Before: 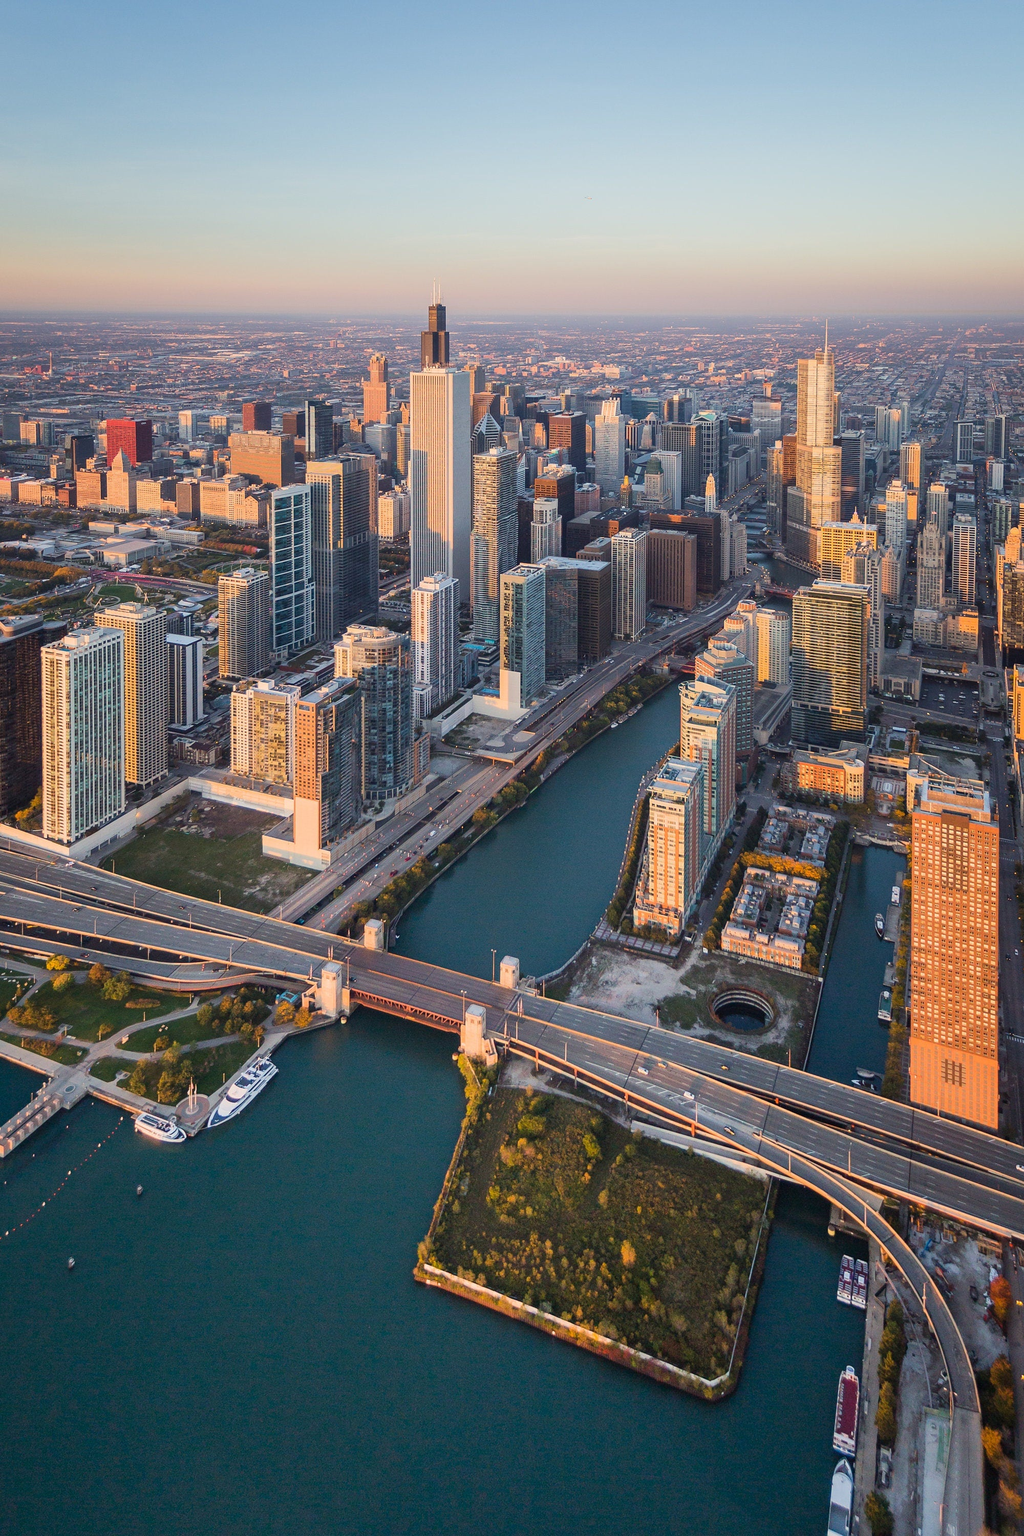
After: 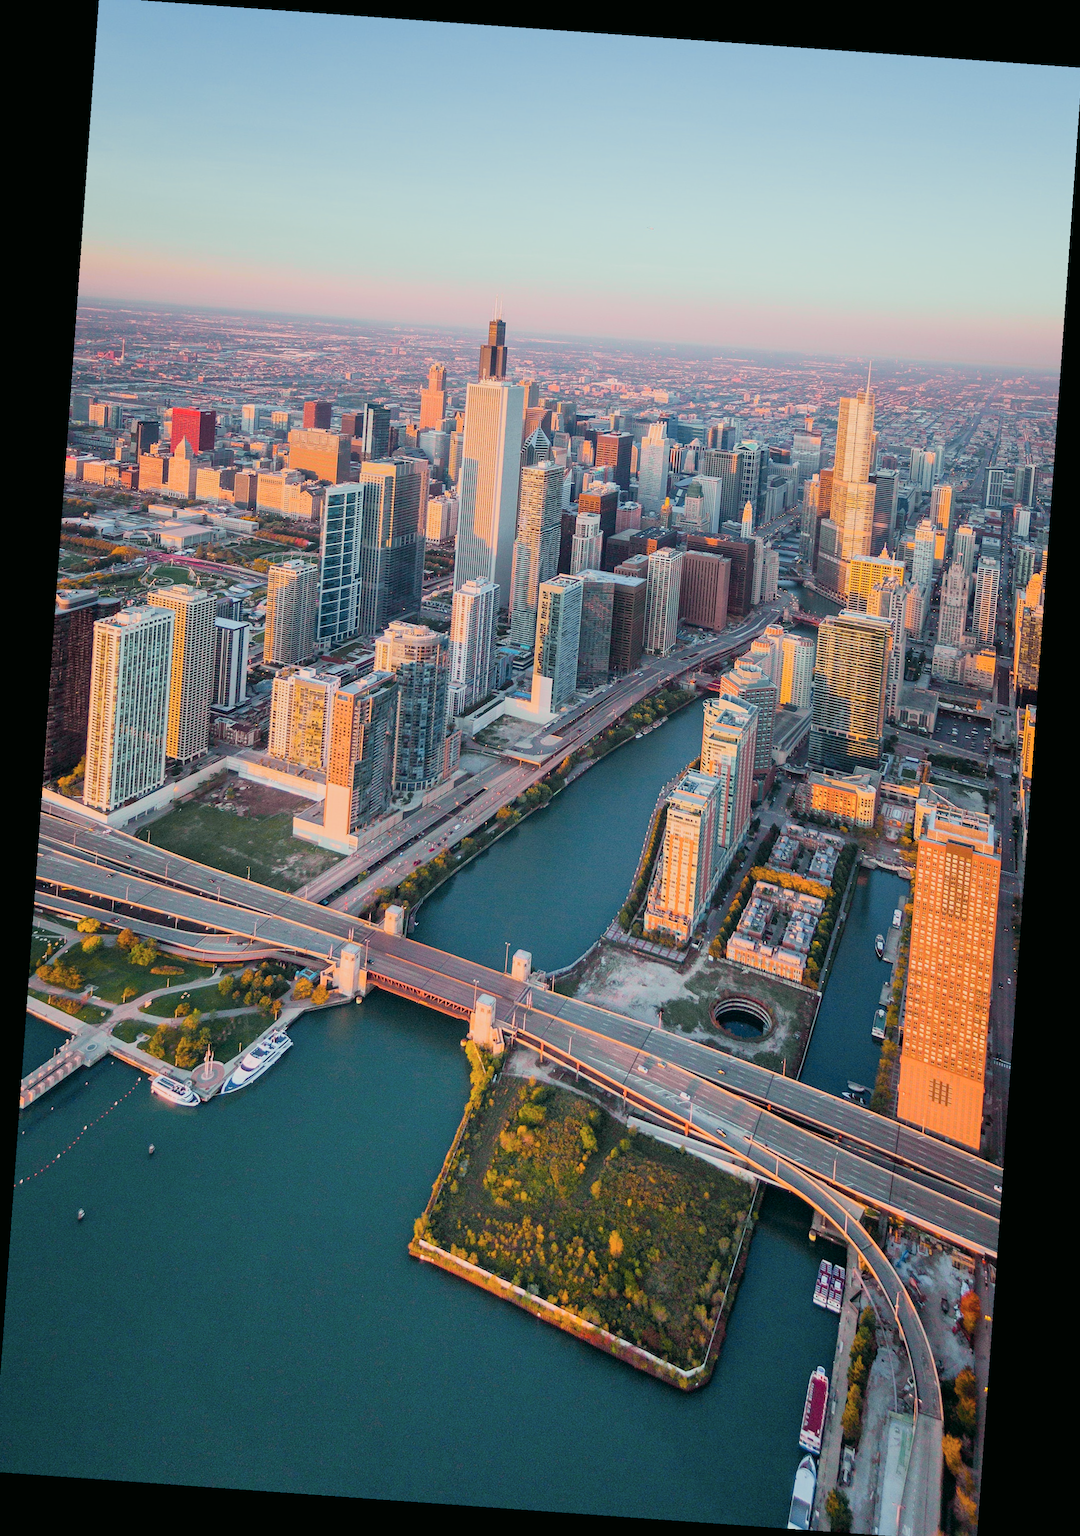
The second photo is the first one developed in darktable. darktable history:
exposure: black level correction 0.001, exposure 0.5 EV, compensate exposure bias true, compensate highlight preservation false
rotate and perspective: rotation 4.1°, automatic cropping off
filmic rgb: hardness 4.17, contrast 0.921
crop and rotate: left 0.614%, top 0.179%, bottom 0.309%
tone curve: curves: ch0 [(0, 0) (0.822, 0.825) (0.994, 0.955)]; ch1 [(0, 0) (0.226, 0.261) (0.383, 0.397) (0.46, 0.46) (0.498, 0.479) (0.524, 0.523) (0.578, 0.575) (1, 1)]; ch2 [(0, 0) (0.438, 0.456) (0.5, 0.498) (0.547, 0.515) (0.597, 0.58) (0.629, 0.603) (1, 1)], color space Lab, independent channels, preserve colors none
color balance rgb: perceptual saturation grading › global saturation 30%, global vibrance 20%
